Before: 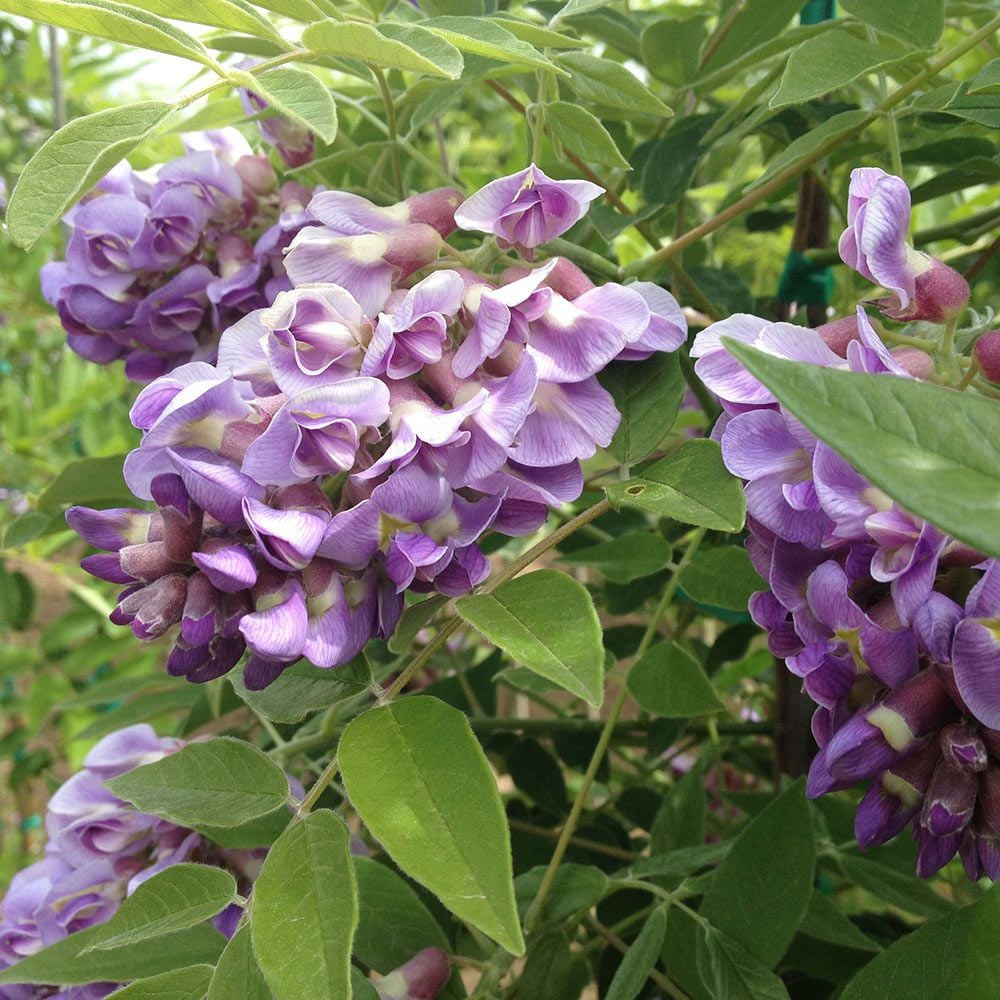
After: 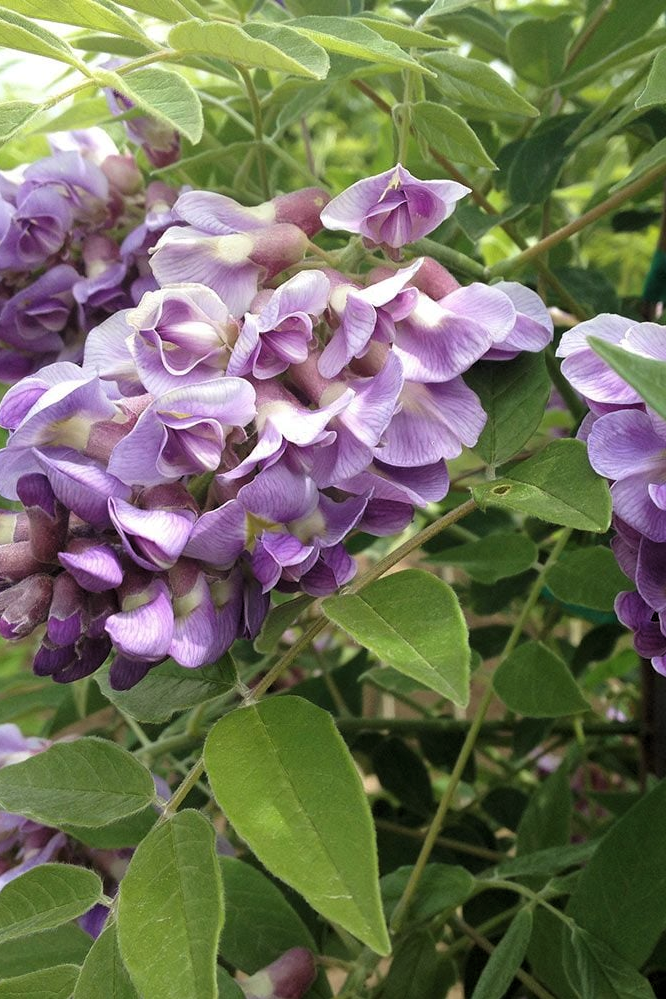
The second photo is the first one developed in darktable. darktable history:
crop and rotate: left 13.409%, right 19.924%
levels: mode automatic, black 0.023%, white 99.97%, levels [0.062, 0.494, 0.925]
